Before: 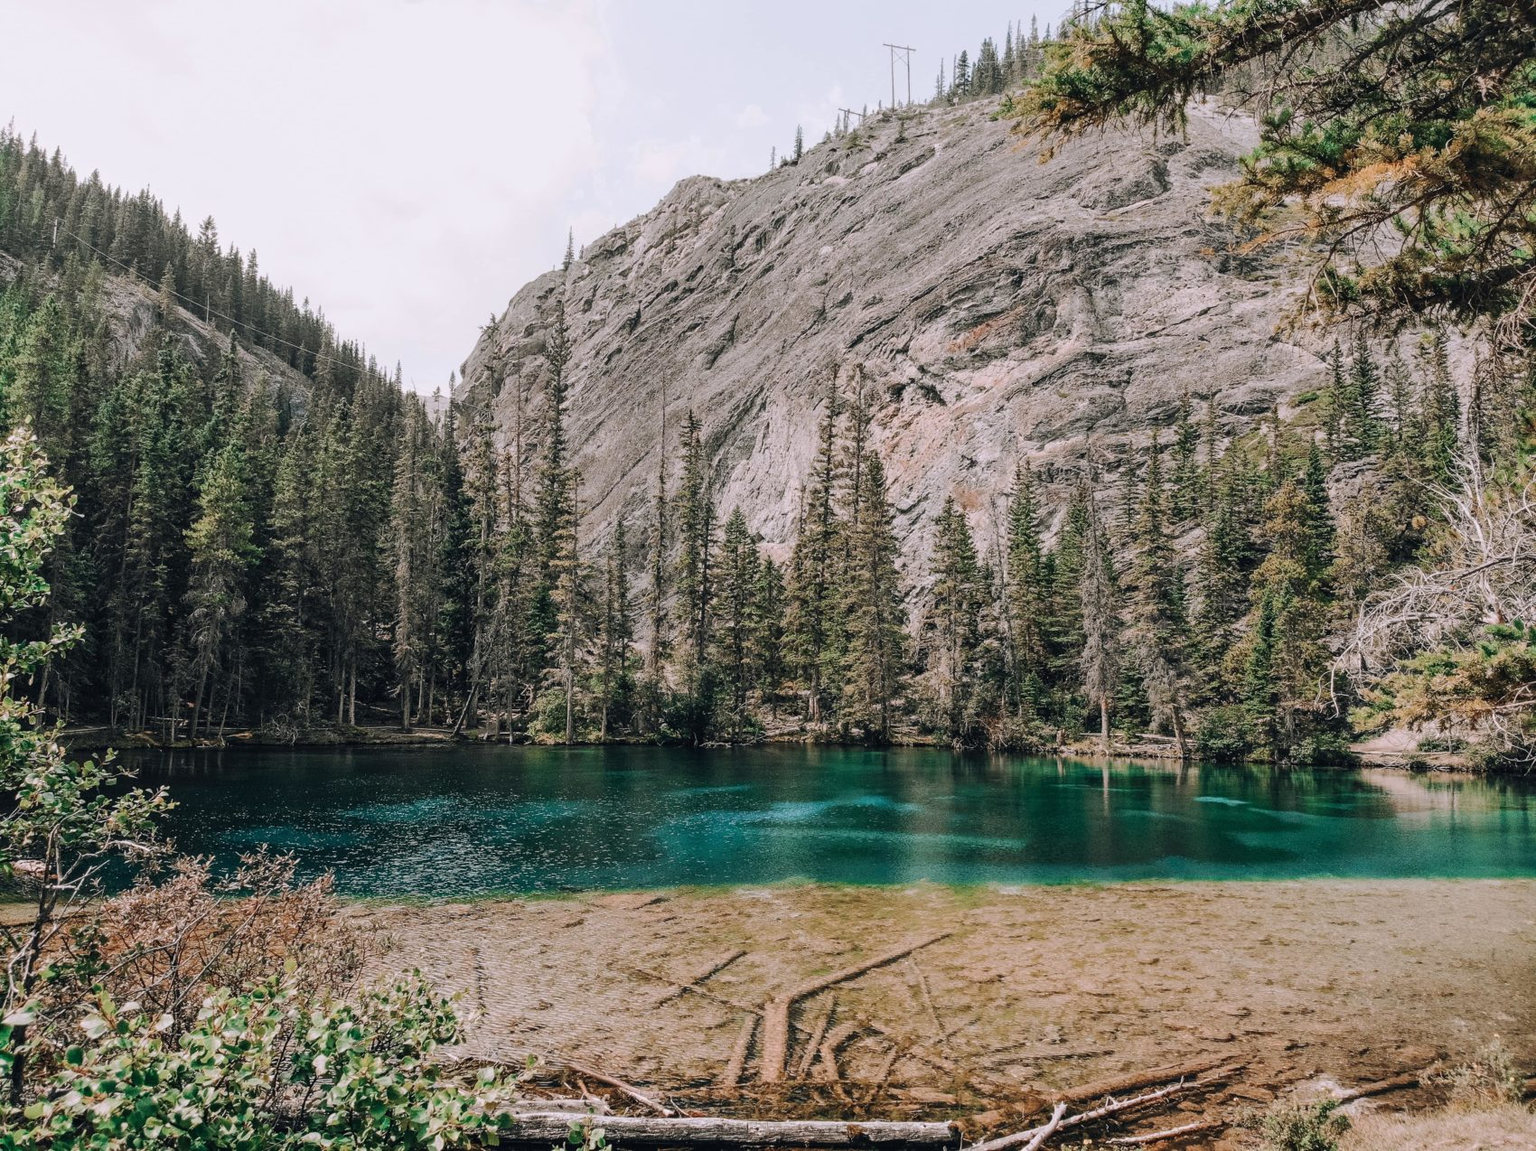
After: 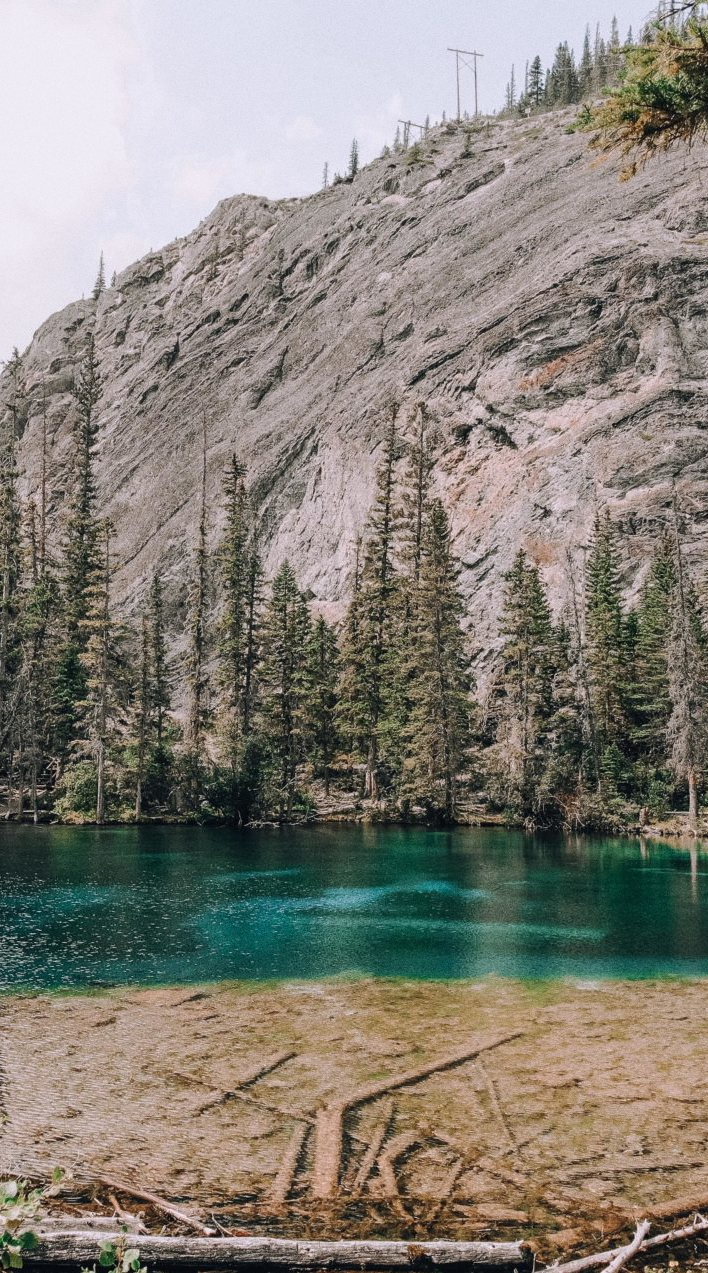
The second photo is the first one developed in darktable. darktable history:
crop: left 31.229%, right 27.105%
grain: coarseness 0.09 ISO
